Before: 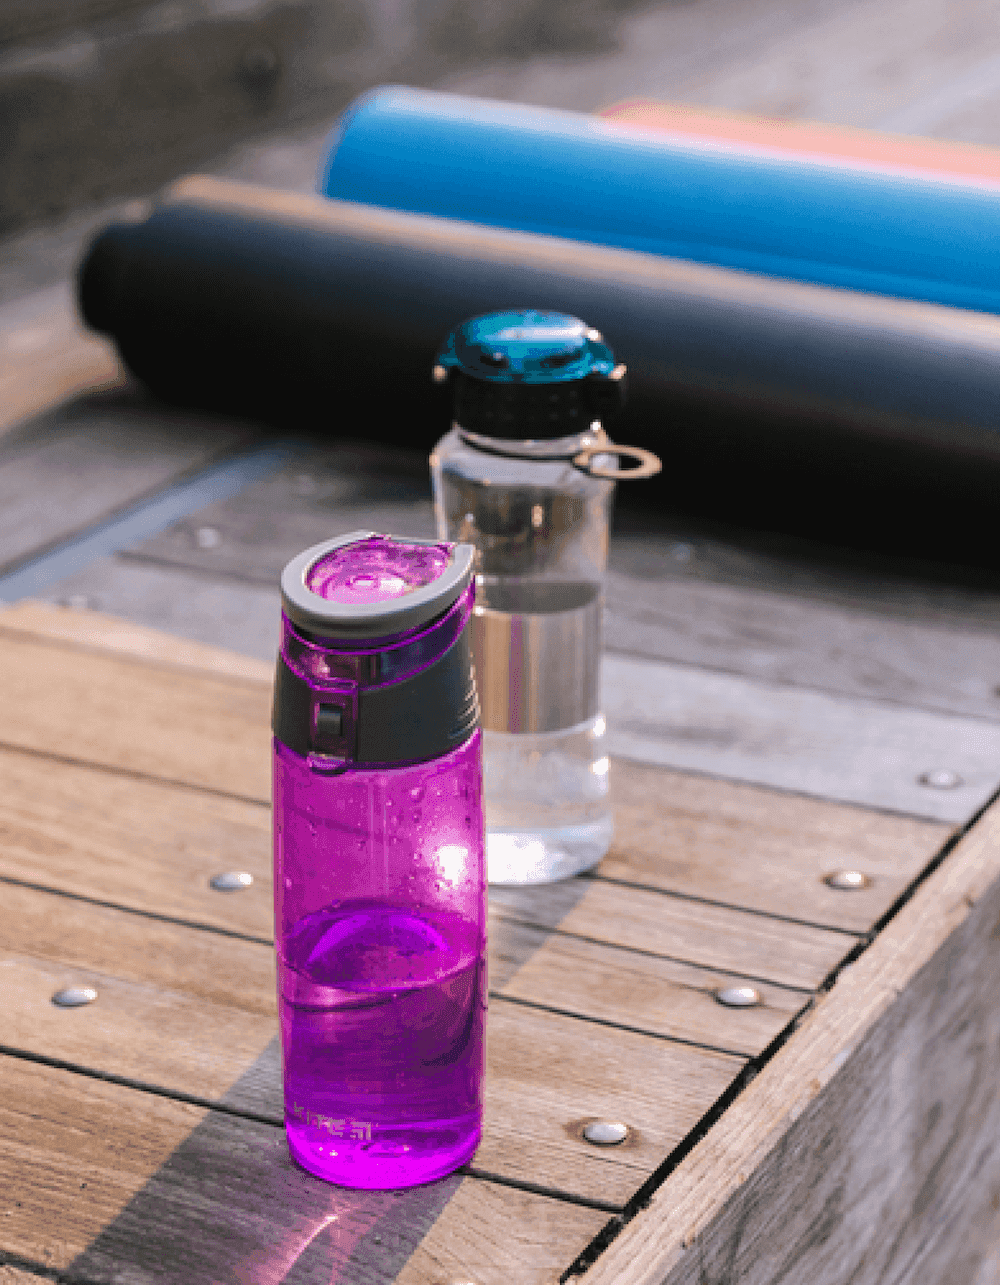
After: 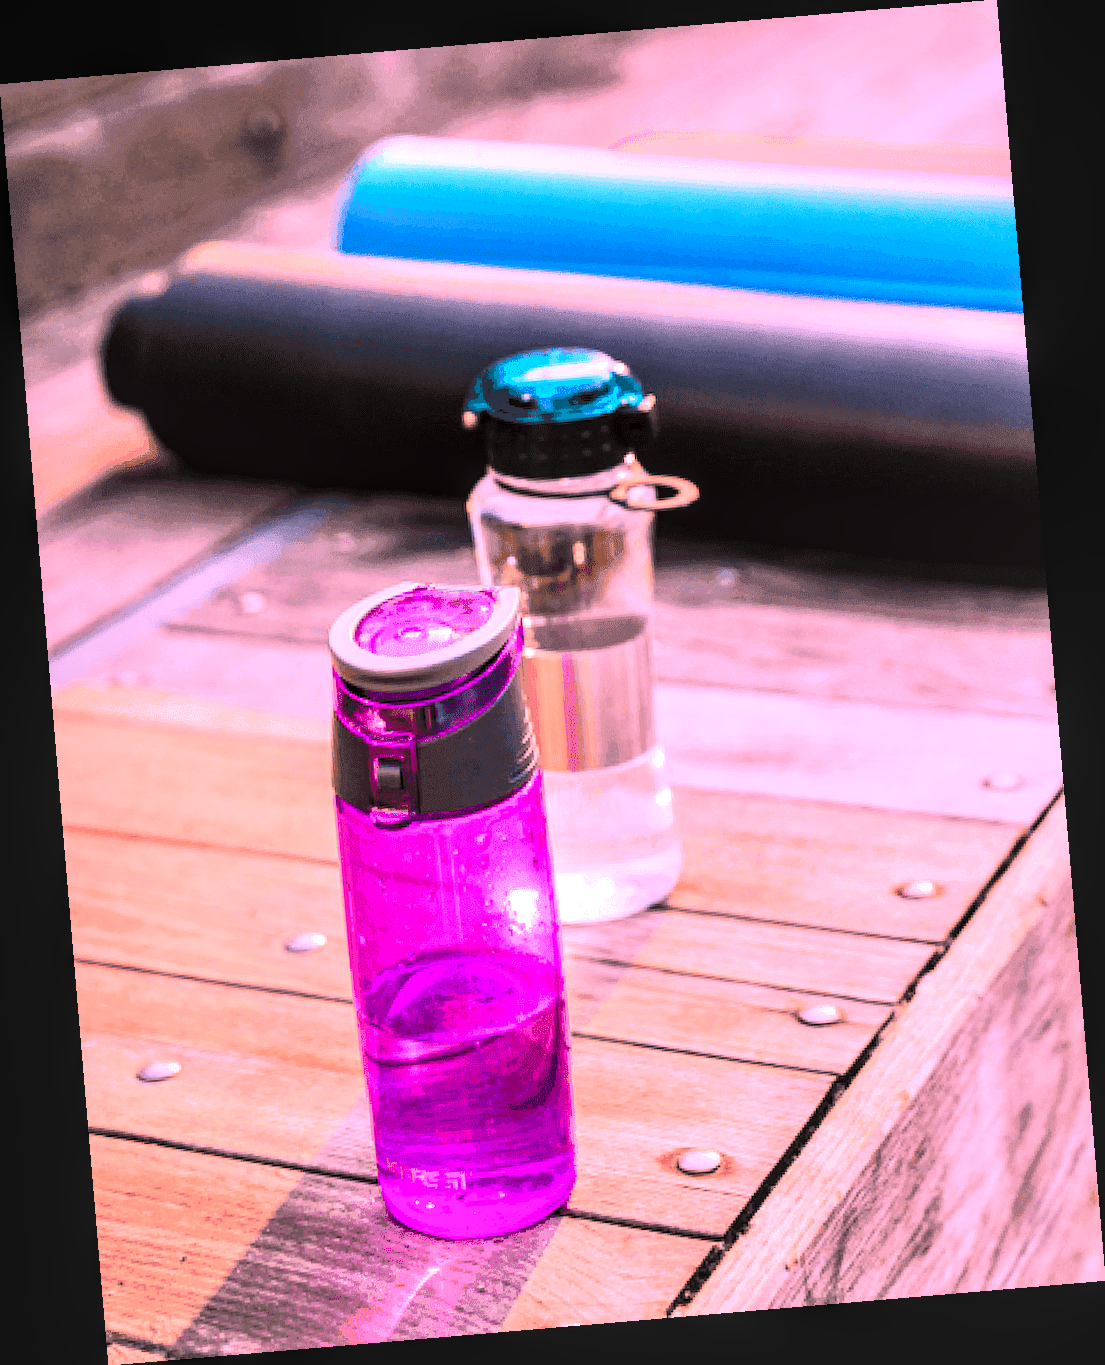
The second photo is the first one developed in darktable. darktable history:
exposure: exposure 0.781 EV, compensate highlight preservation false
white balance: red 1.188, blue 1.11
rotate and perspective: rotation -4.86°, automatic cropping off
local contrast: detail 130%
color correction: highlights a* 3.84, highlights b* 5.07
tone curve: curves: ch0 [(0, 0.013) (0.054, 0.018) (0.205, 0.191) (0.289, 0.292) (0.39, 0.424) (0.493, 0.551) (0.647, 0.752) (0.796, 0.887) (1, 0.998)]; ch1 [(0, 0) (0.371, 0.339) (0.477, 0.452) (0.494, 0.495) (0.501, 0.501) (0.51, 0.516) (0.54, 0.557) (0.572, 0.605) (0.625, 0.687) (0.774, 0.841) (1, 1)]; ch2 [(0, 0) (0.32, 0.281) (0.403, 0.399) (0.441, 0.428) (0.47, 0.469) (0.498, 0.496) (0.524, 0.543) (0.551, 0.579) (0.633, 0.665) (0.7, 0.711) (1, 1)], color space Lab, independent channels, preserve colors none
